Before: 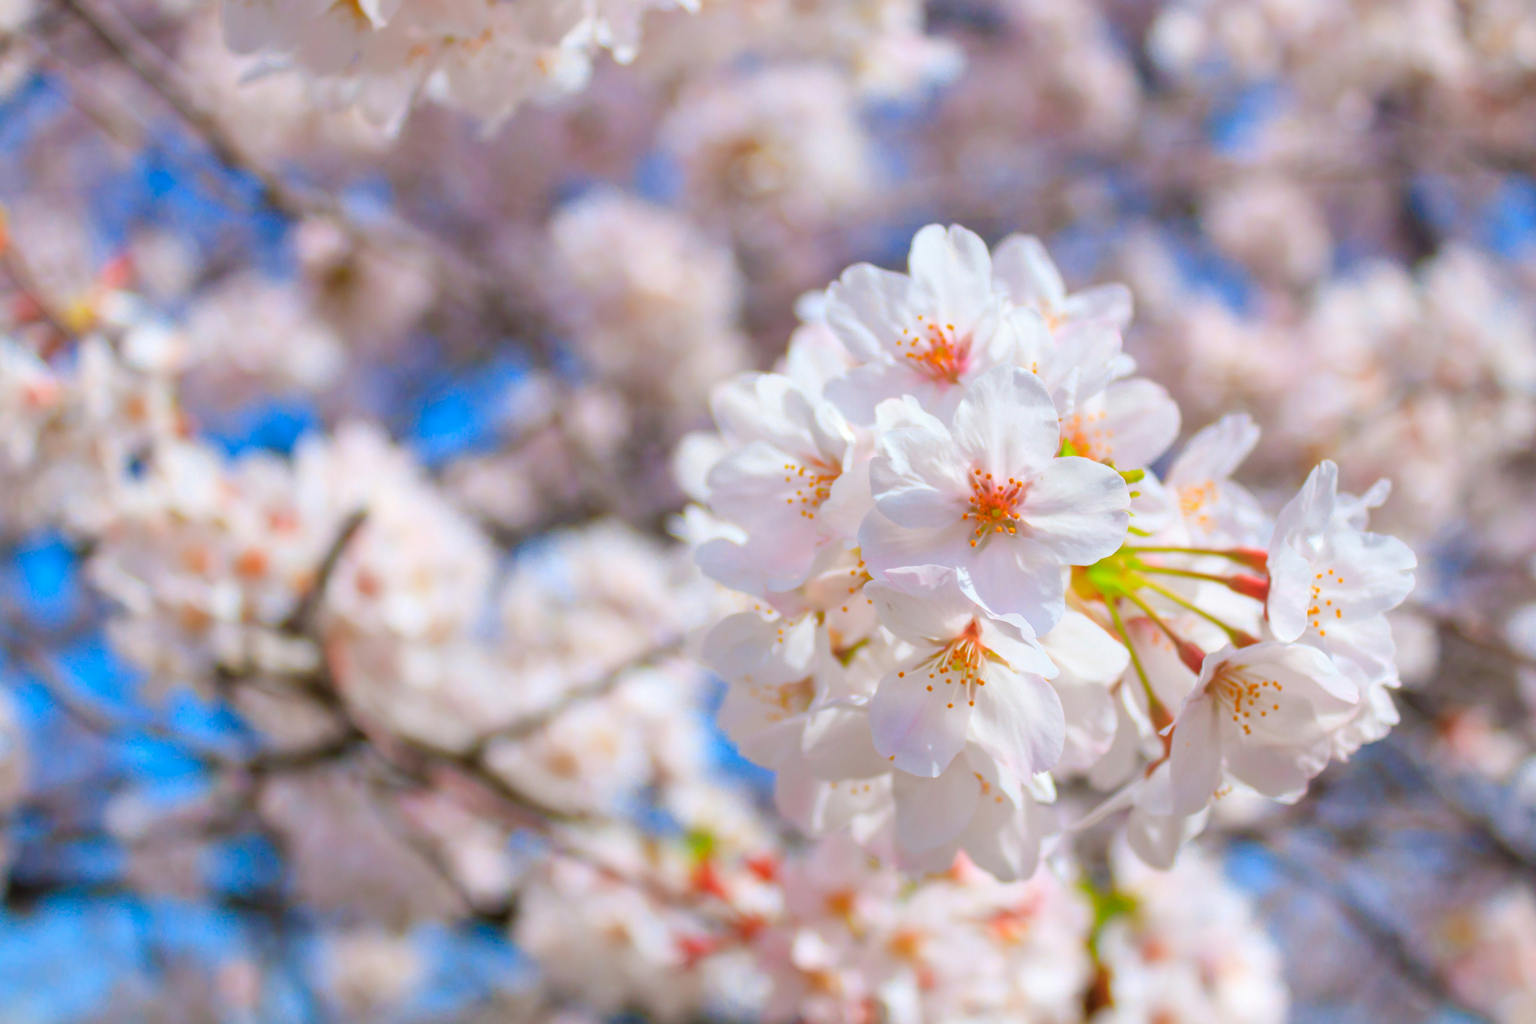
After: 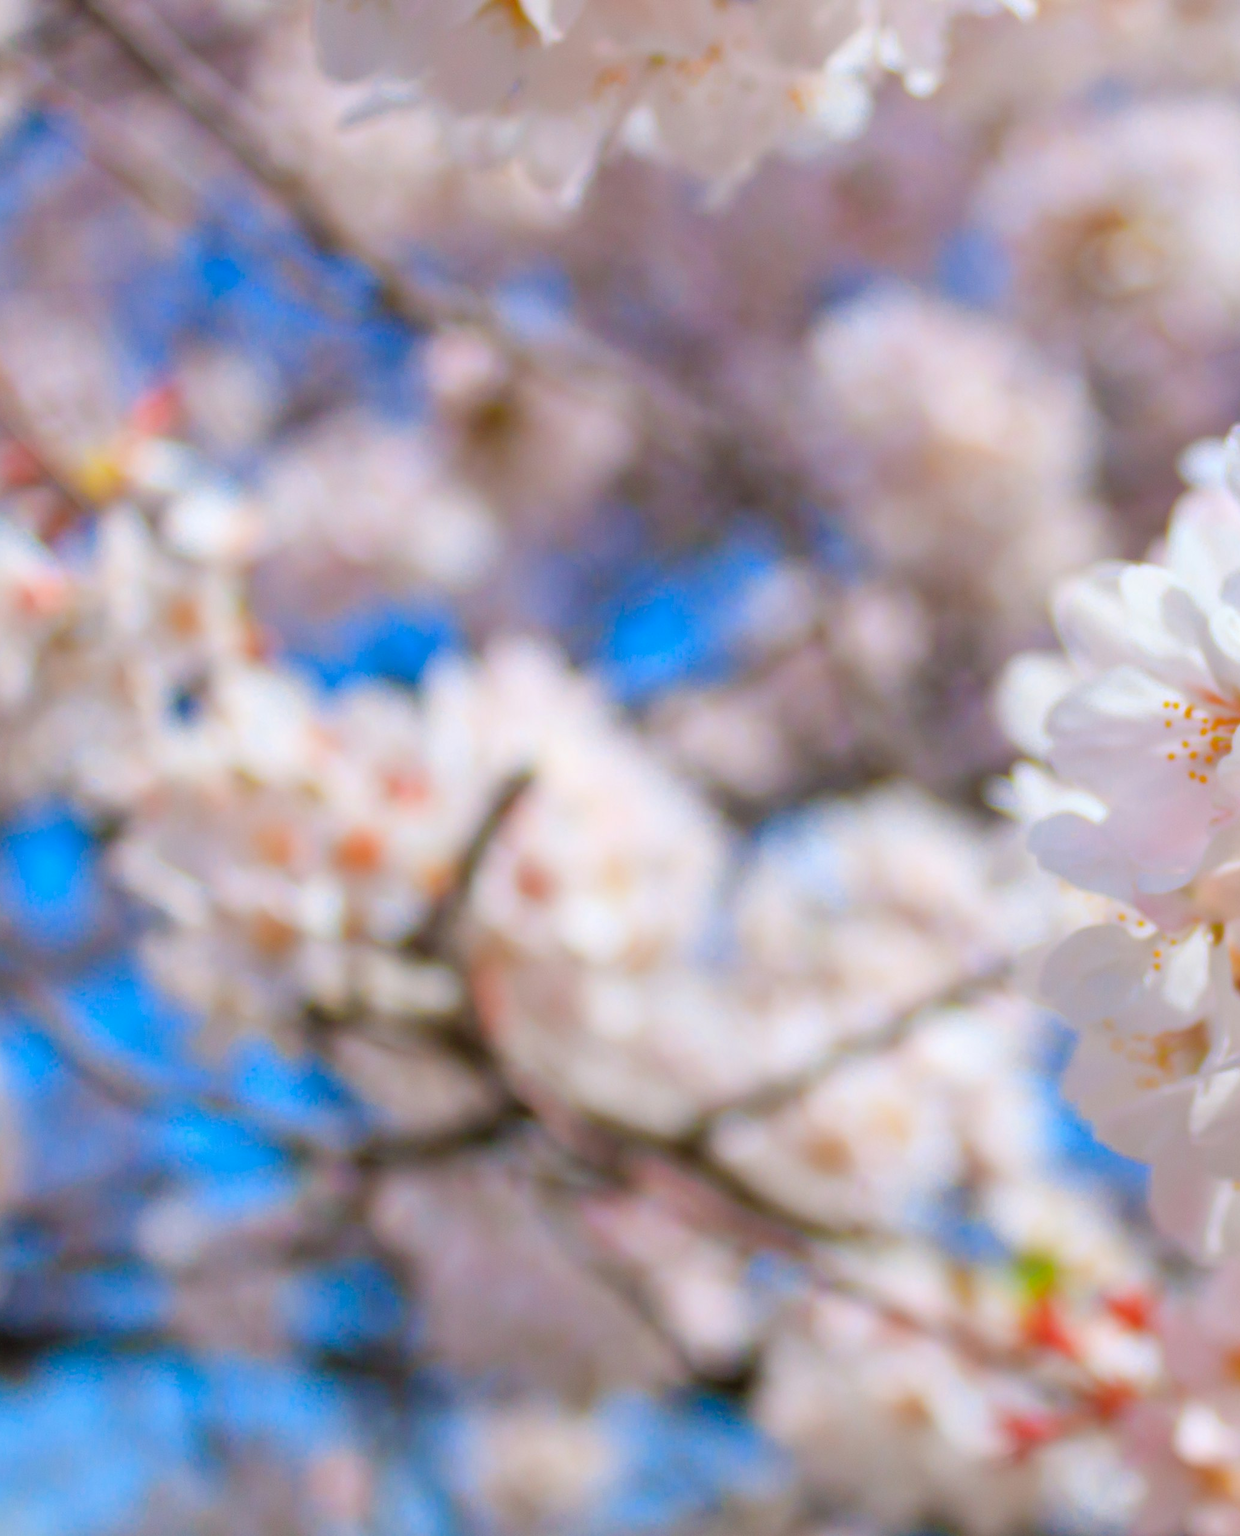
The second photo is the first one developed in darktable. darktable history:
crop: left 0.912%, right 45.513%, bottom 0.085%
